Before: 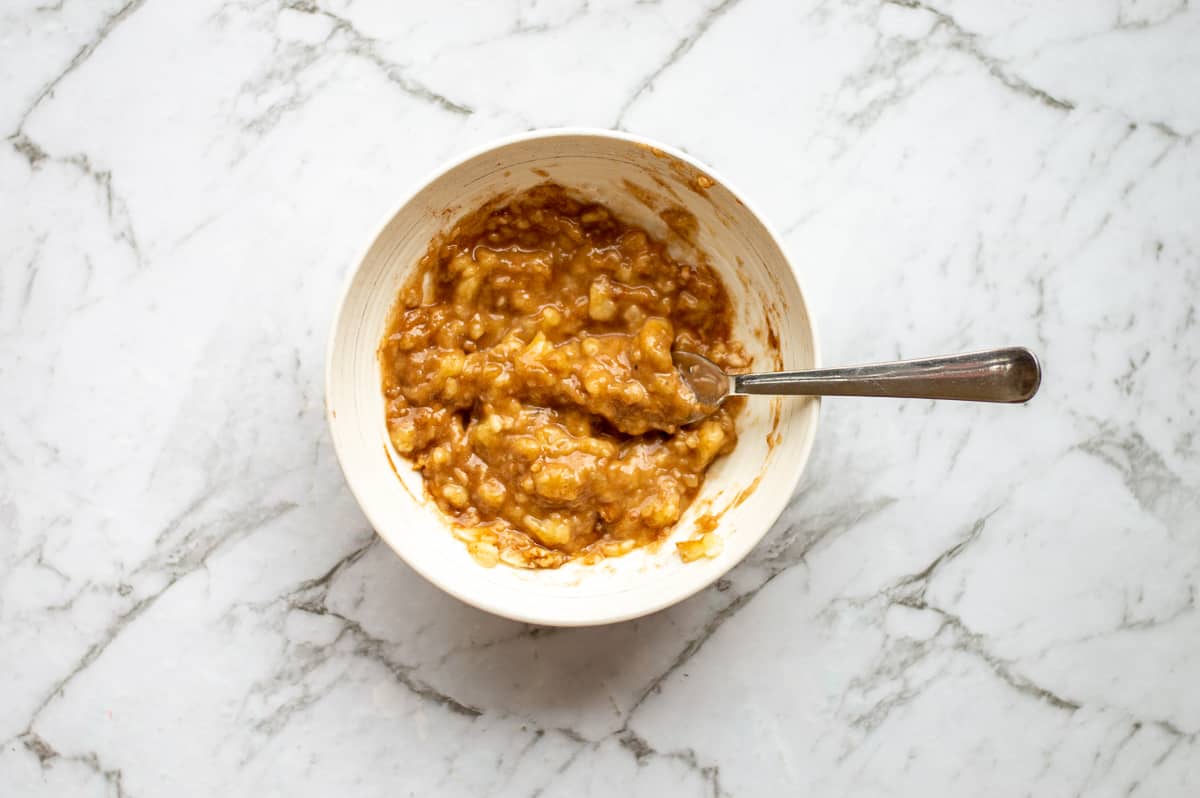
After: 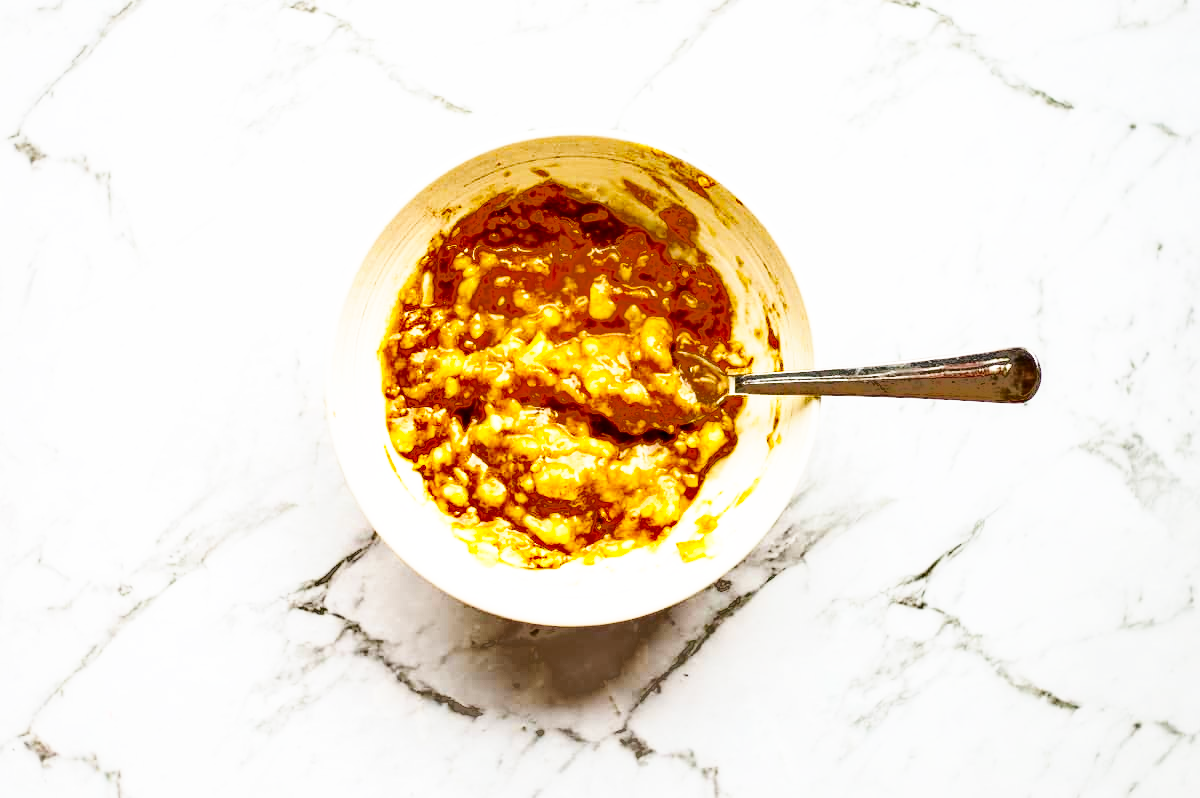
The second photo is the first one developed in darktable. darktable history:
shadows and highlights: shadows -19, highlights -73.44
contrast brightness saturation: contrast 0.293
tone equalizer: on, module defaults
base curve: curves: ch0 [(0, 0) (0.007, 0.004) (0.027, 0.03) (0.046, 0.07) (0.207, 0.54) (0.442, 0.872) (0.673, 0.972) (1, 1)], preserve colors none
